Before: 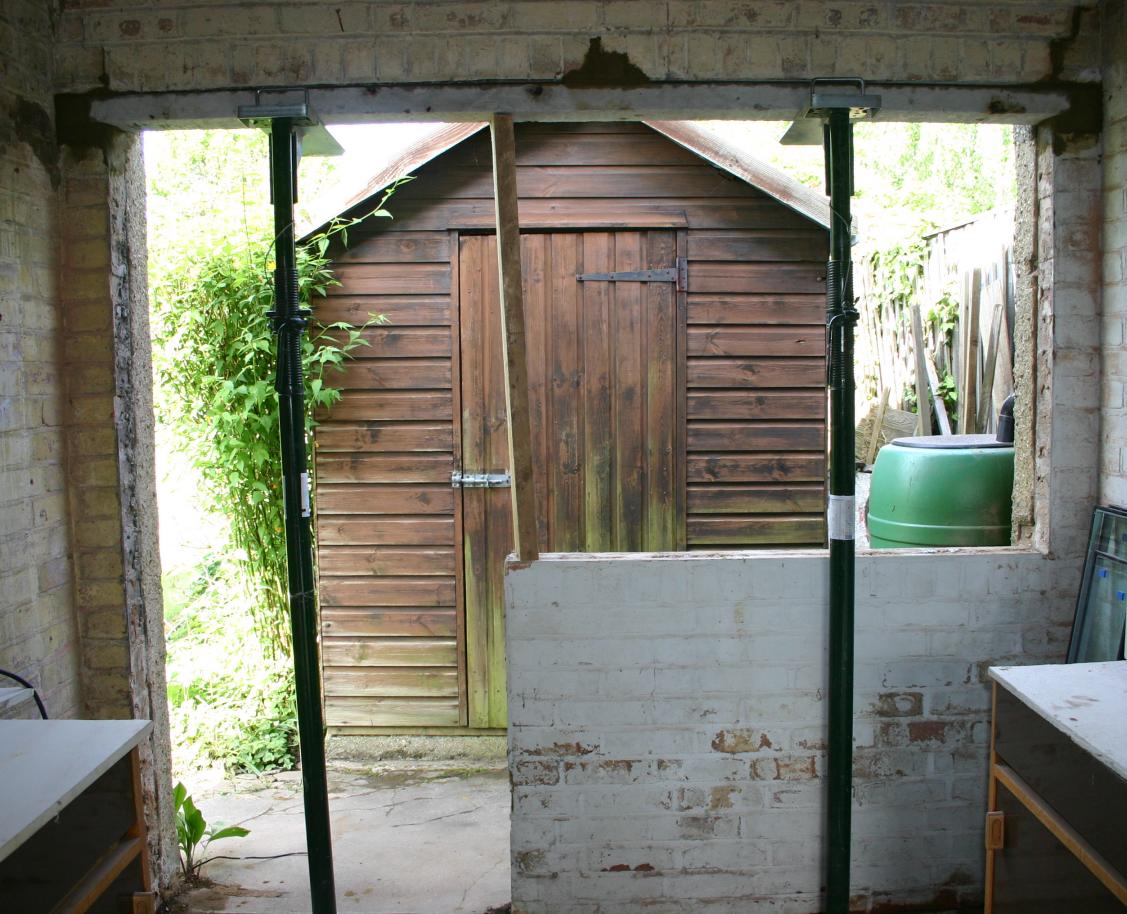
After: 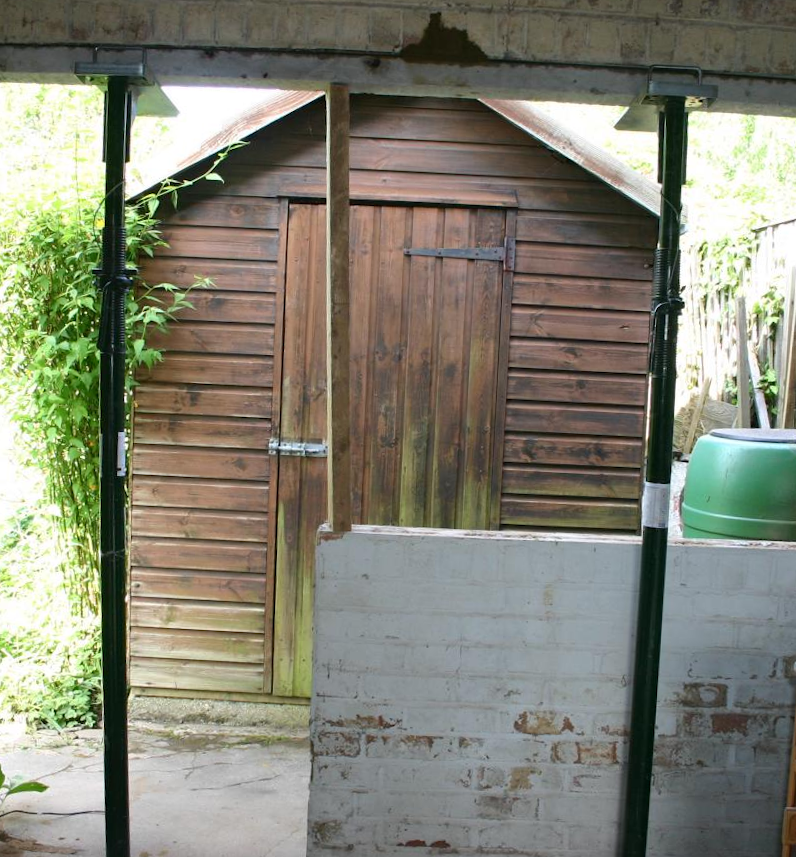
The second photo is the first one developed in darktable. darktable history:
crop and rotate: angle -3.06°, left 14.036%, top 0.03%, right 10.739%, bottom 0.061%
